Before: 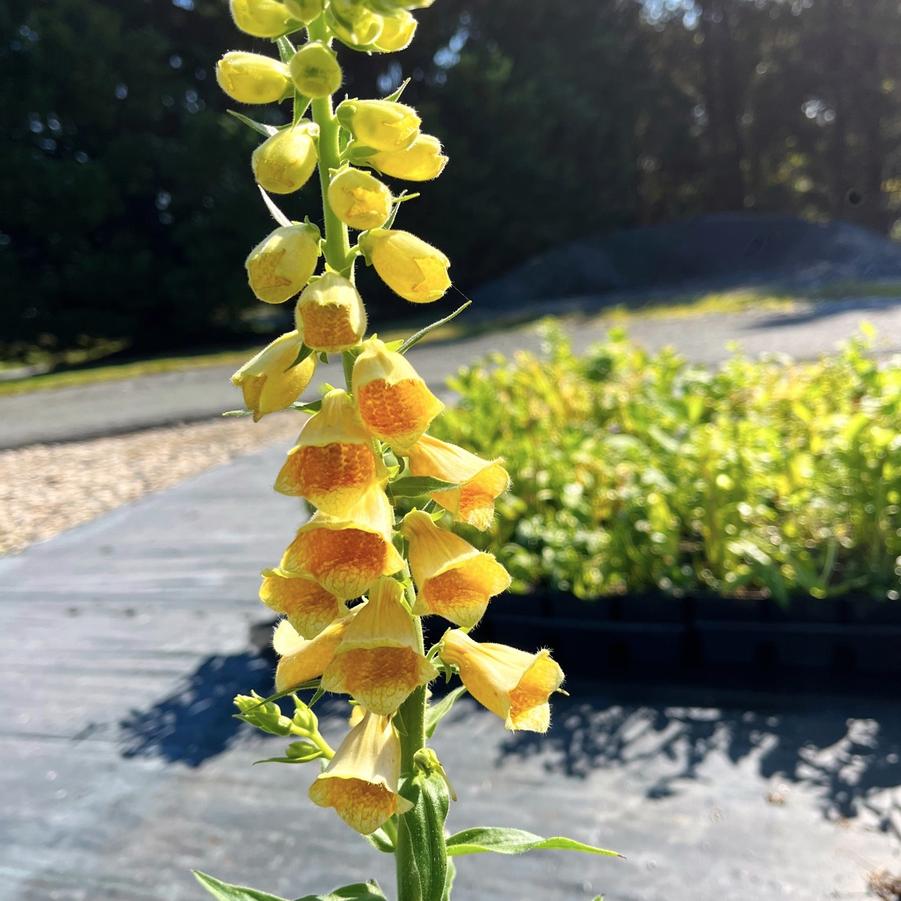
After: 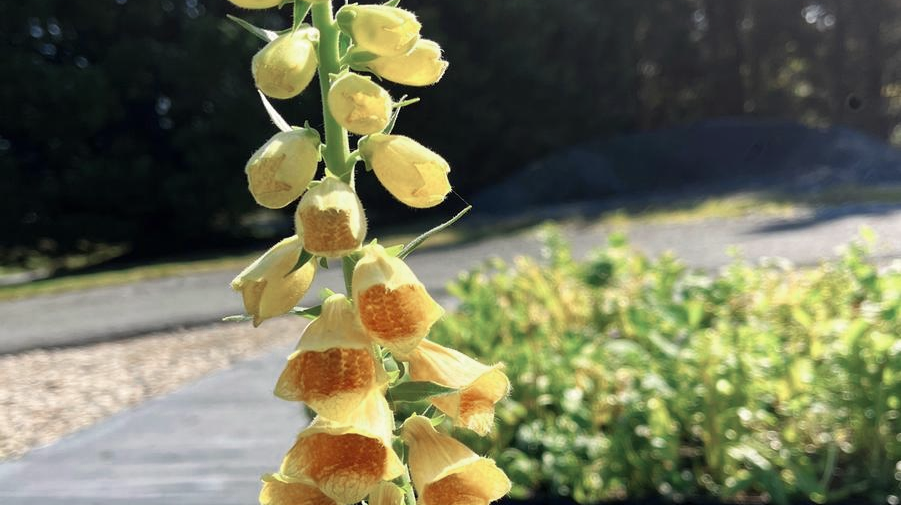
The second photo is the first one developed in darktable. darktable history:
color zones: curves: ch0 [(0, 0.5) (0.125, 0.4) (0.25, 0.5) (0.375, 0.4) (0.5, 0.4) (0.625, 0.35) (0.75, 0.35) (0.875, 0.5)]; ch1 [(0, 0.35) (0.125, 0.45) (0.25, 0.35) (0.375, 0.35) (0.5, 0.35) (0.625, 0.35) (0.75, 0.45) (0.875, 0.35)]; ch2 [(0, 0.6) (0.125, 0.5) (0.25, 0.5) (0.375, 0.6) (0.5, 0.6) (0.625, 0.5) (0.75, 0.5) (0.875, 0.5)]
crop and rotate: top 10.605%, bottom 33.274%
